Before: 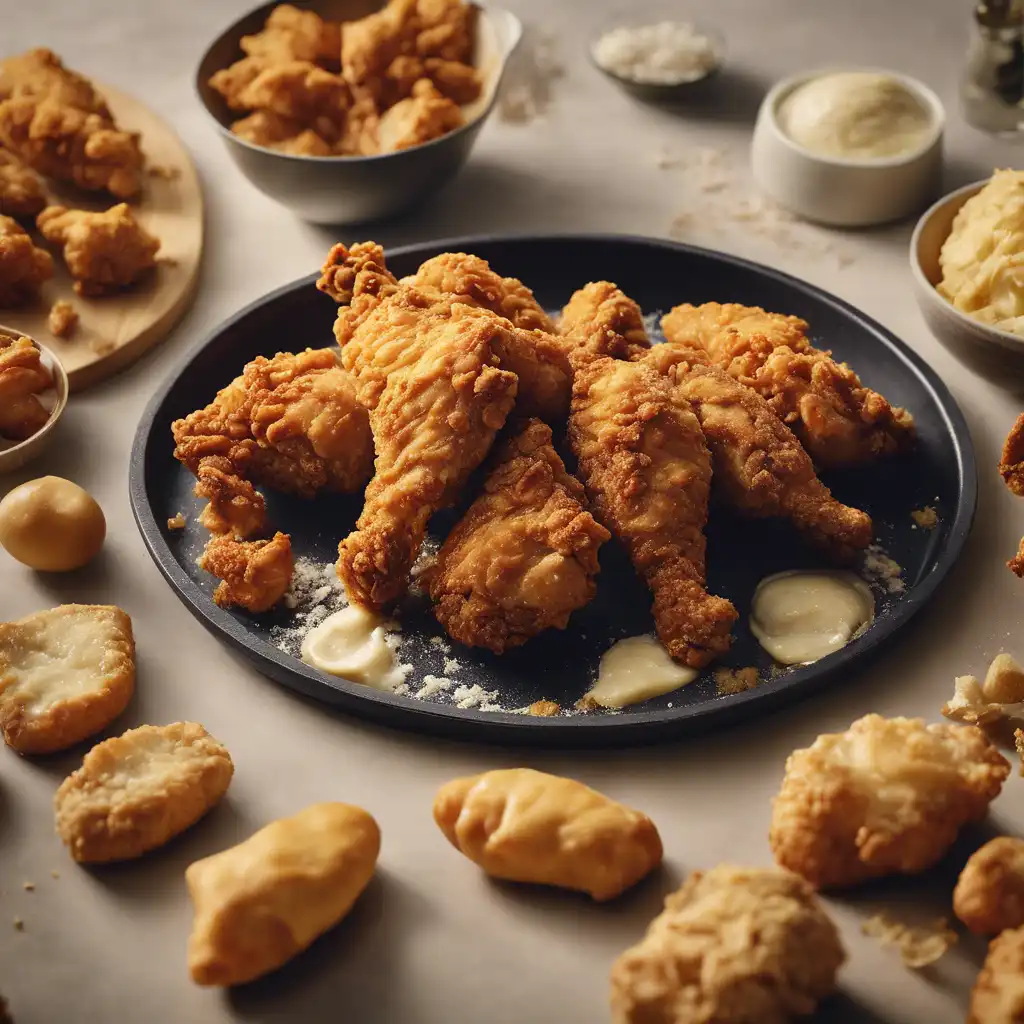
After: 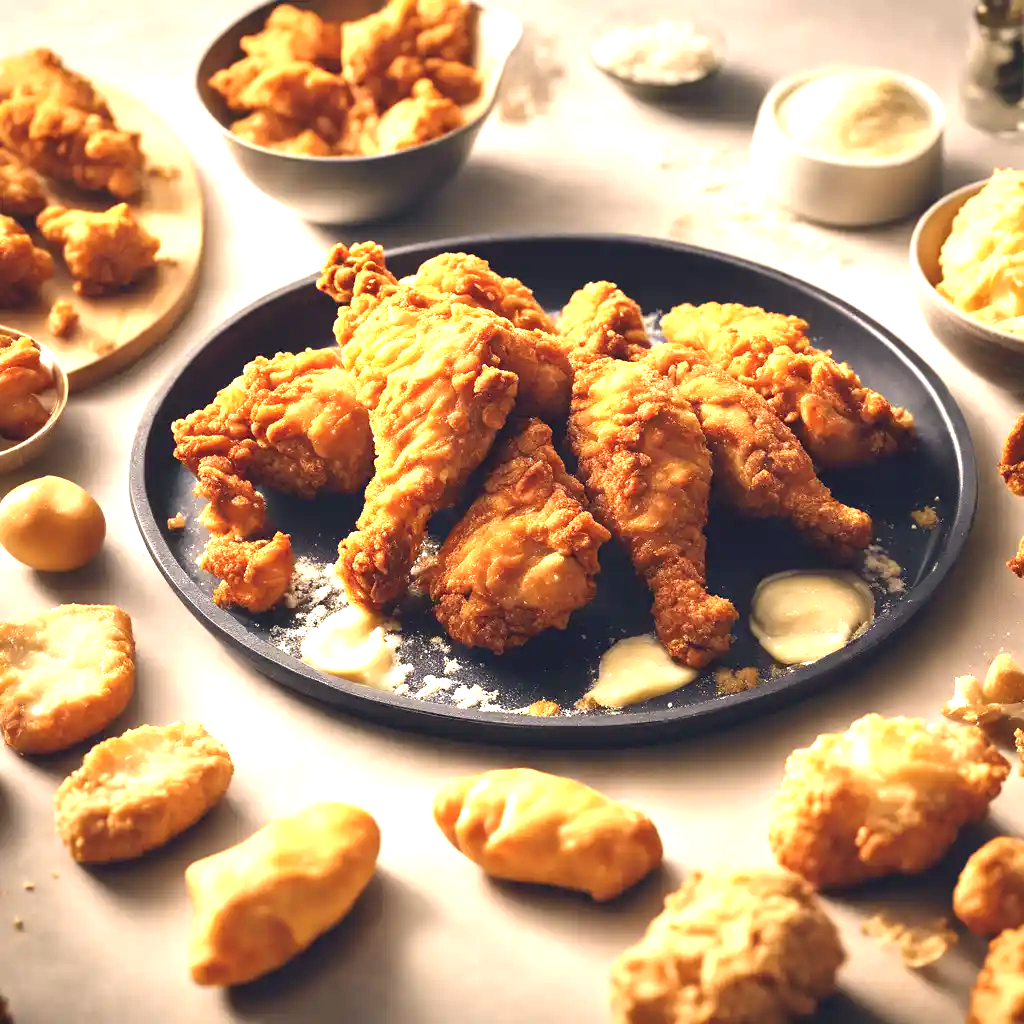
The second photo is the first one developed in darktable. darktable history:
exposure: black level correction 0, exposure 1.5 EV, compensate exposure bias true, compensate highlight preservation false
color balance rgb: shadows lift › hue 87.51°, highlights gain › chroma 1.62%, highlights gain › hue 55.1°, global offset › chroma 0.06%, global offset › hue 253.66°, linear chroma grading › global chroma 0.5%
